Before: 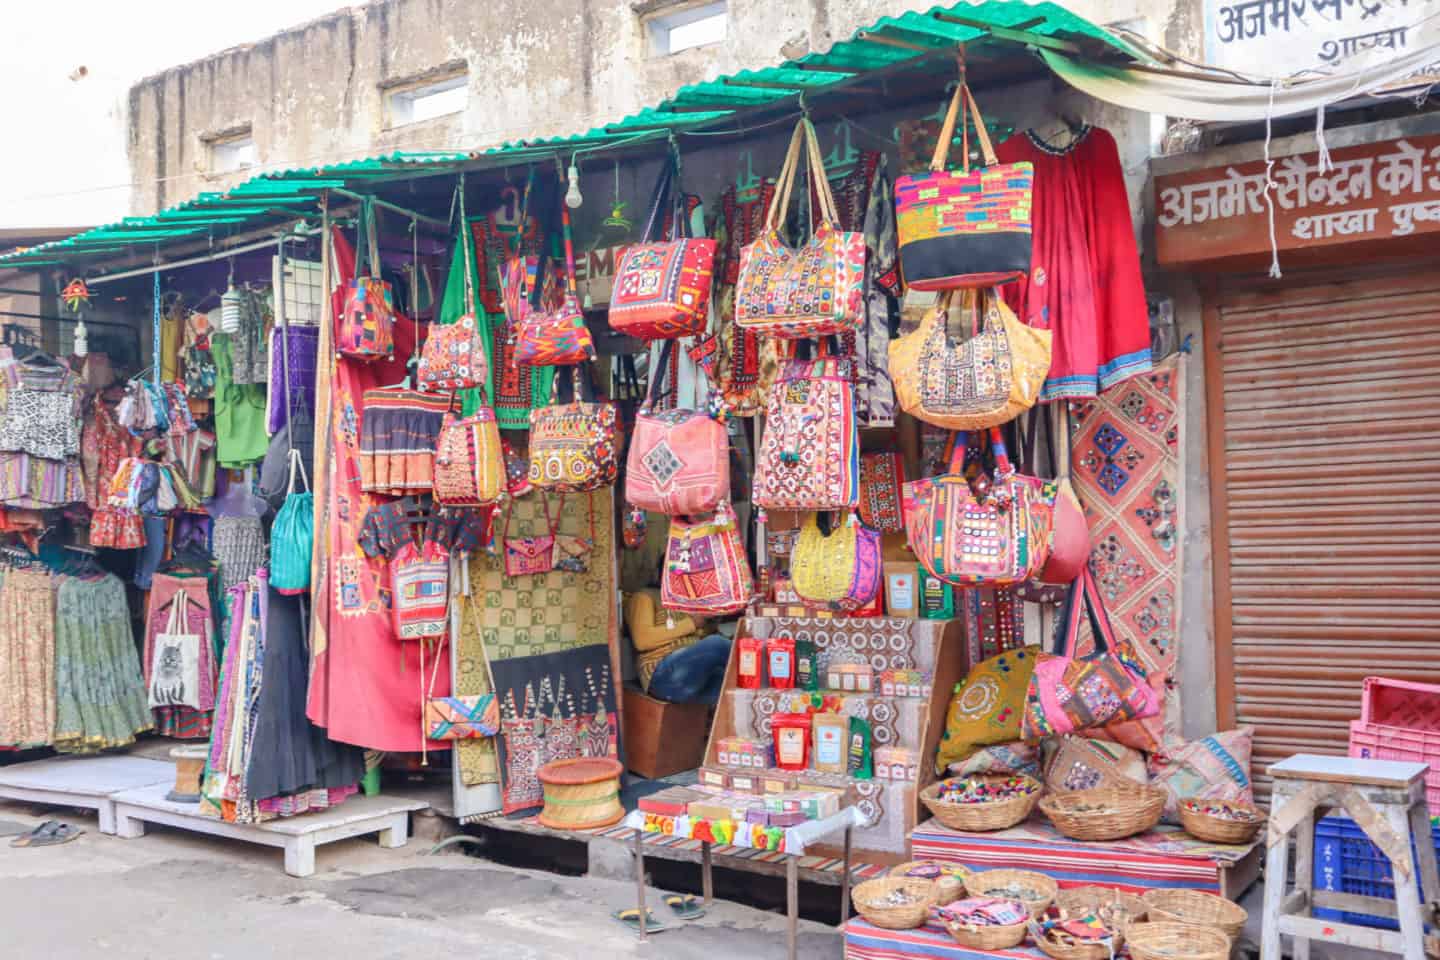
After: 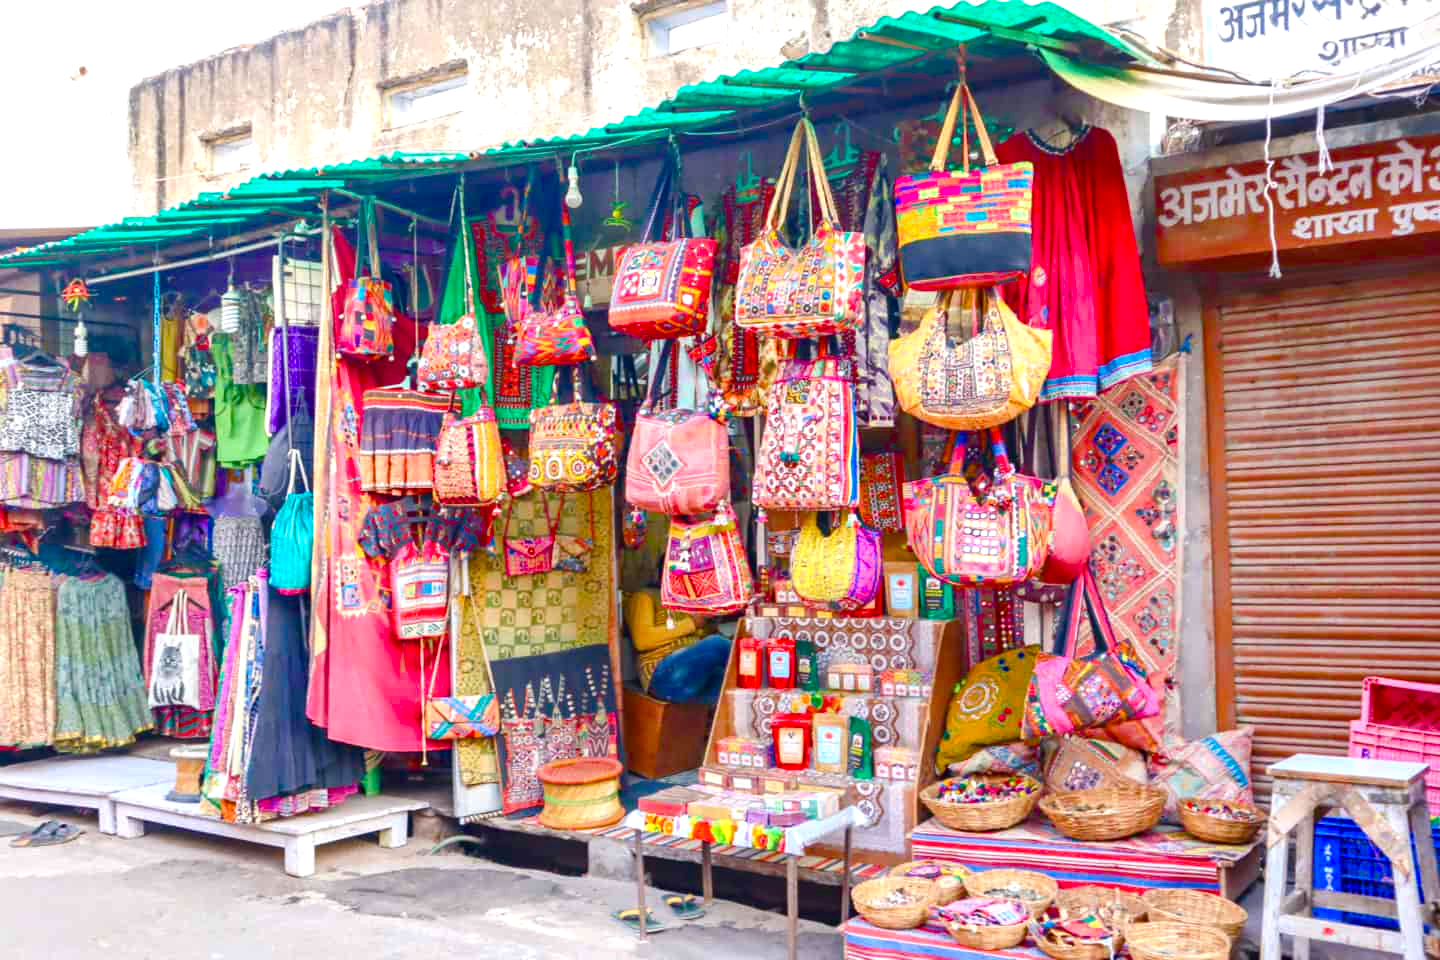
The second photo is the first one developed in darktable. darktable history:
color balance rgb: shadows lift › chroma 1.015%, shadows lift › hue 217.77°, linear chroma grading › global chroma 42.171%, perceptual saturation grading › global saturation 25.914%, perceptual saturation grading › highlights -50.194%, perceptual saturation grading › shadows 30.996%, perceptual brilliance grading › highlights 11.347%, global vibrance 14.652%
